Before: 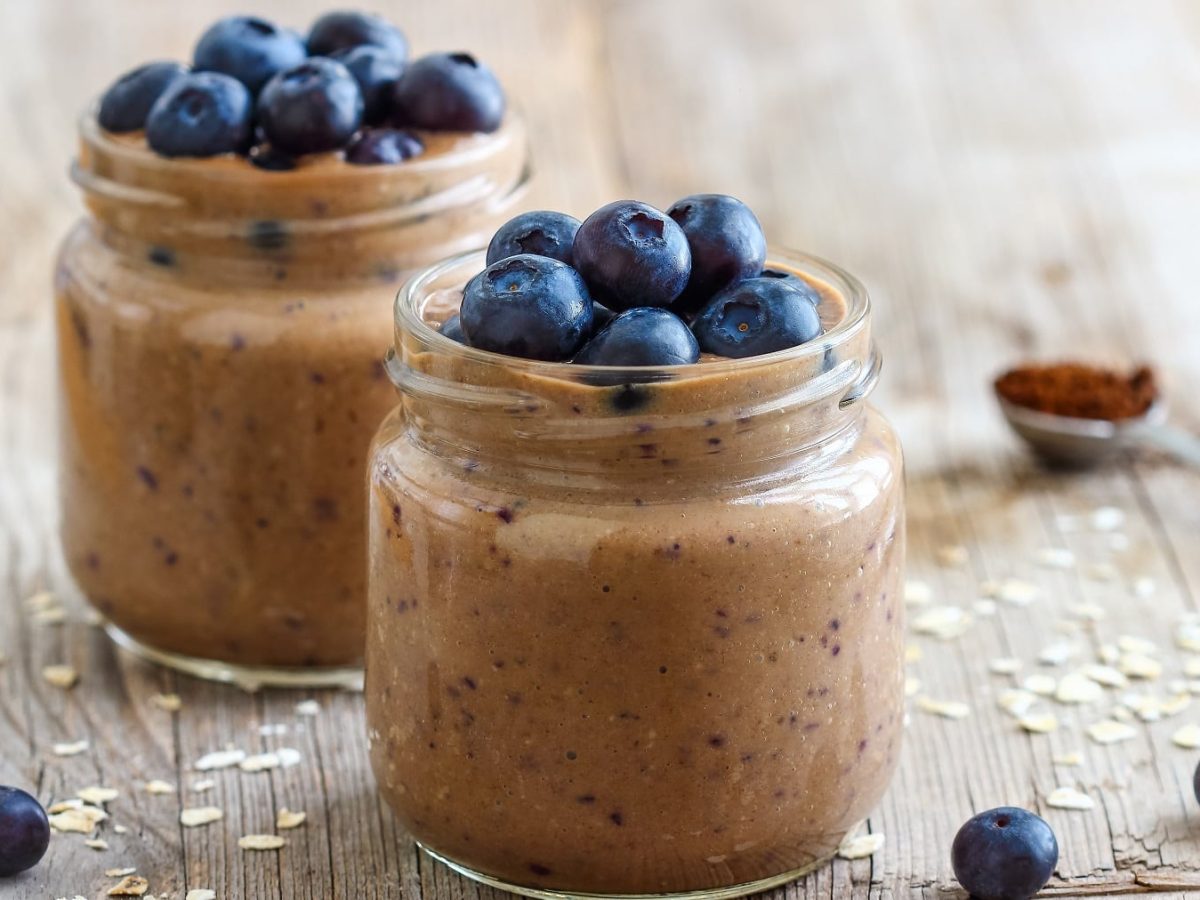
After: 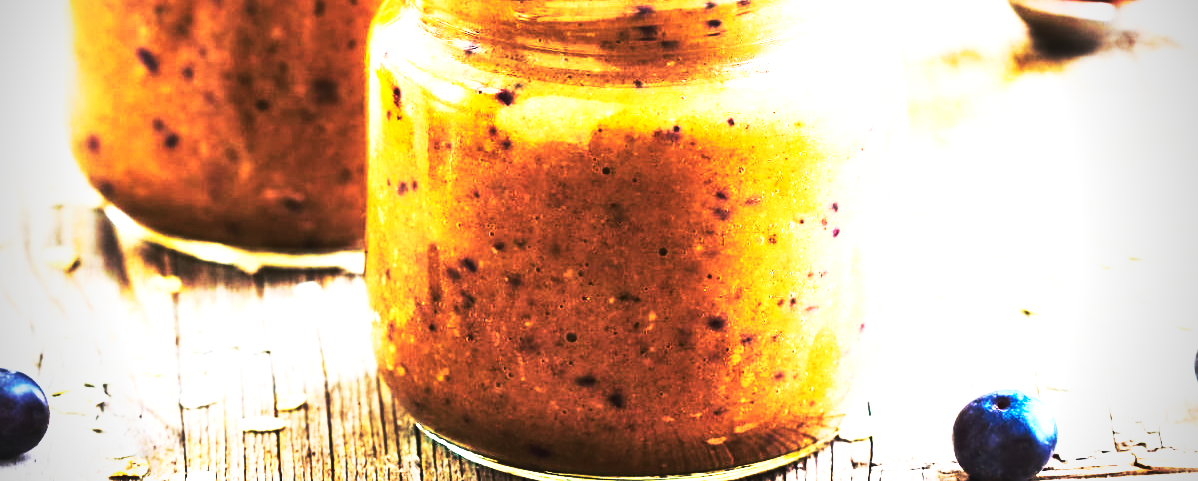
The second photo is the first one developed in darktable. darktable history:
contrast brightness saturation: saturation -0.061
color balance rgb: global offset › luminance 0.721%, perceptual saturation grading › global saturation 30.504%, perceptual brilliance grading › highlights 4.306%, perceptual brilliance grading › mid-tones -17.889%, perceptual brilliance grading › shadows -41.791%, global vibrance 50.132%
vignetting: fall-off radius 60.6%, brightness -0.888
base curve: curves: ch0 [(0, 0.015) (0.085, 0.116) (0.134, 0.298) (0.19, 0.545) (0.296, 0.764) (0.599, 0.982) (1, 1)], preserve colors none
local contrast: mode bilateral grid, contrast 20, coarseness 50, detail 130%, midtone range 0.2
exposure: black level correction 0, exposure 1 EV, compensate highlight preservation false
crop and rotate: top 46.527%, right 0.111%
tone curve: curves: ch0 [(0, 0) (0.003, 0) (0.011, 0.001) (0.025, 0.003) (0.044, 0.005) (0.069, 0.012) (0.1, 0.023) (0.136, 0.039) (0.177, 0.088) (0.224, 0.15) (0.277, 0.239) (0.335, 0.334) (0.399, 0.43) (0.468, 0.526) (0.543, 0.621) (0.623, 0.711) (0.709, 0.791) (0.801, 0.87) (0.898, 0.949) (1, 1)], color space Lab, independent channels
